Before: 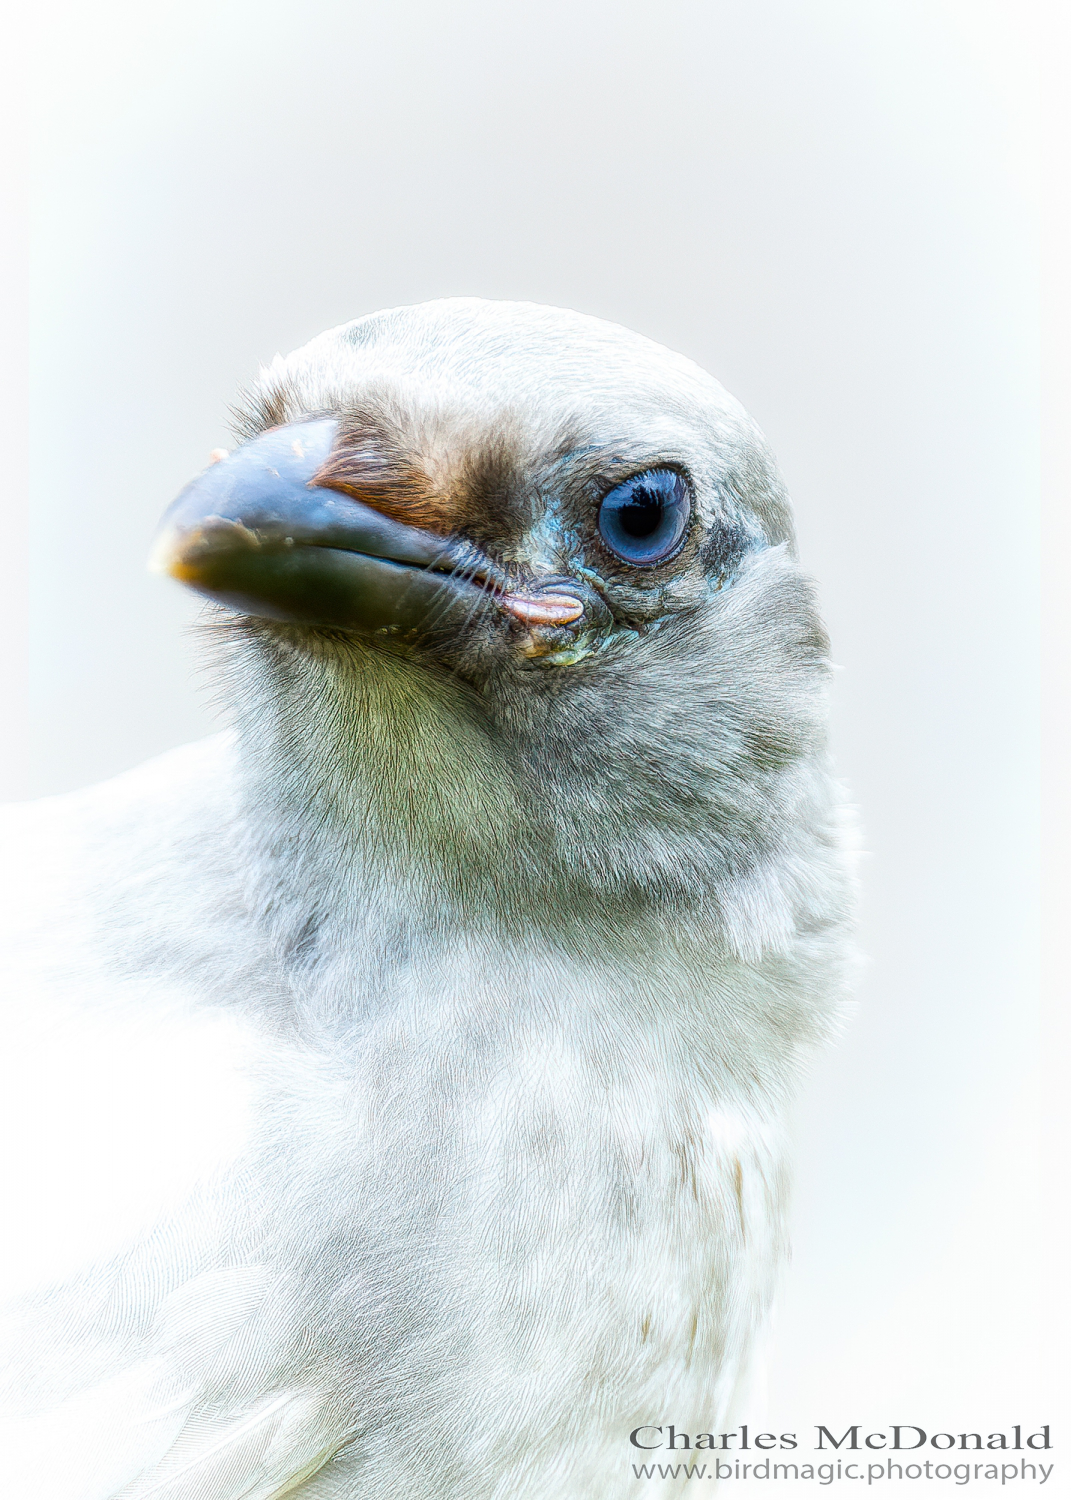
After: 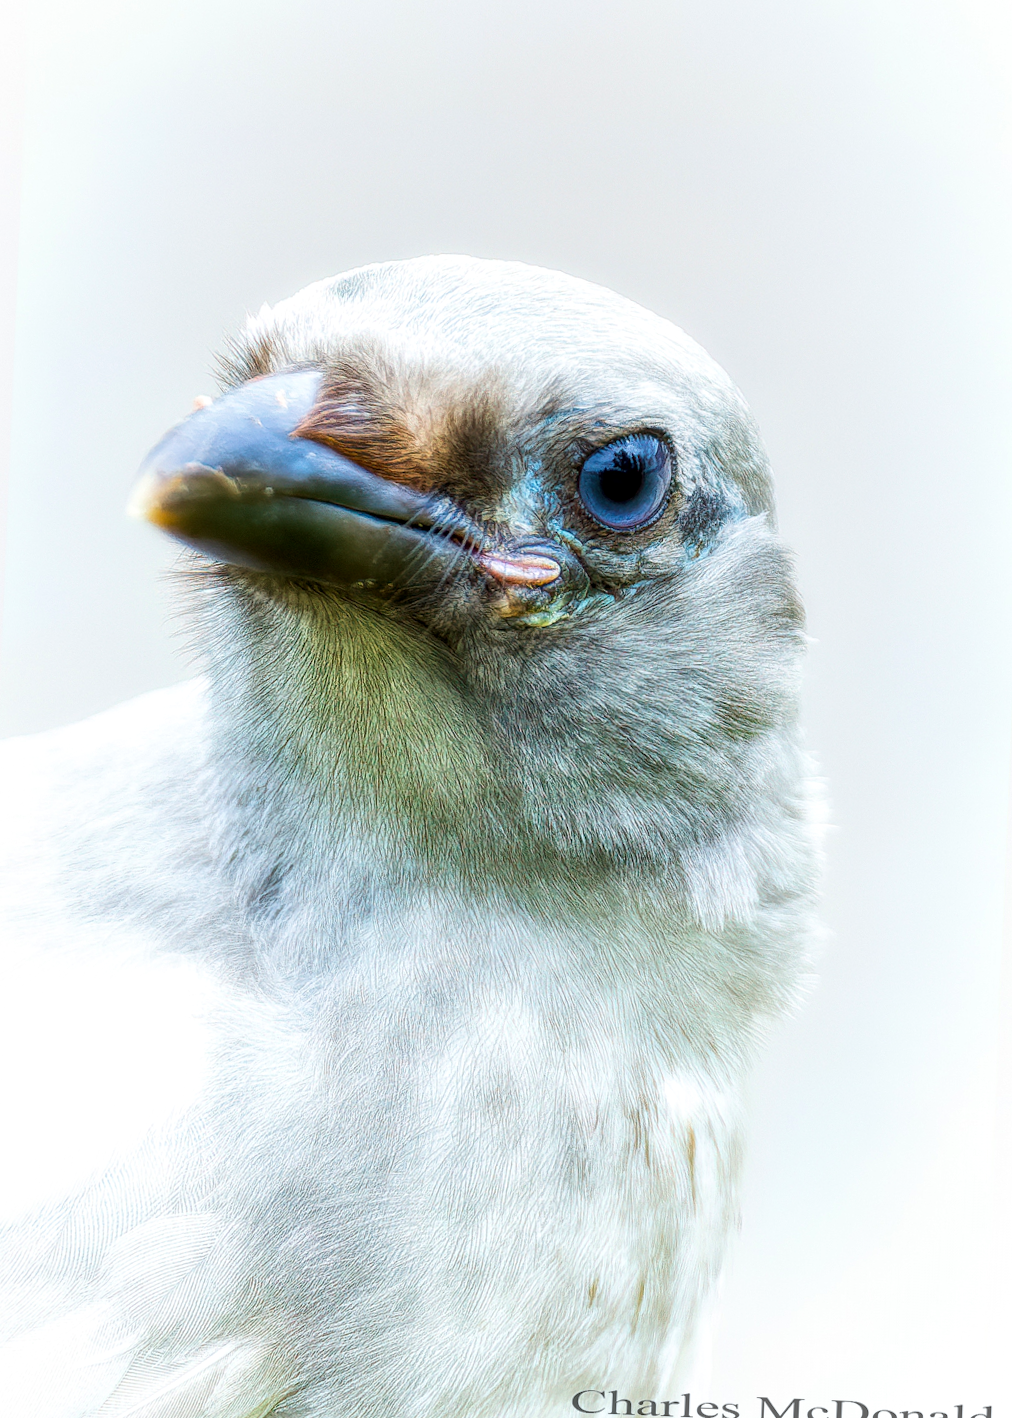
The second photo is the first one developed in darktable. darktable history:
crop and rotate: angle -2.38°
local contrast: highlights 100%, shadows 100%, detail 120%, midtone range 0.2
velvia: on, module defaults
